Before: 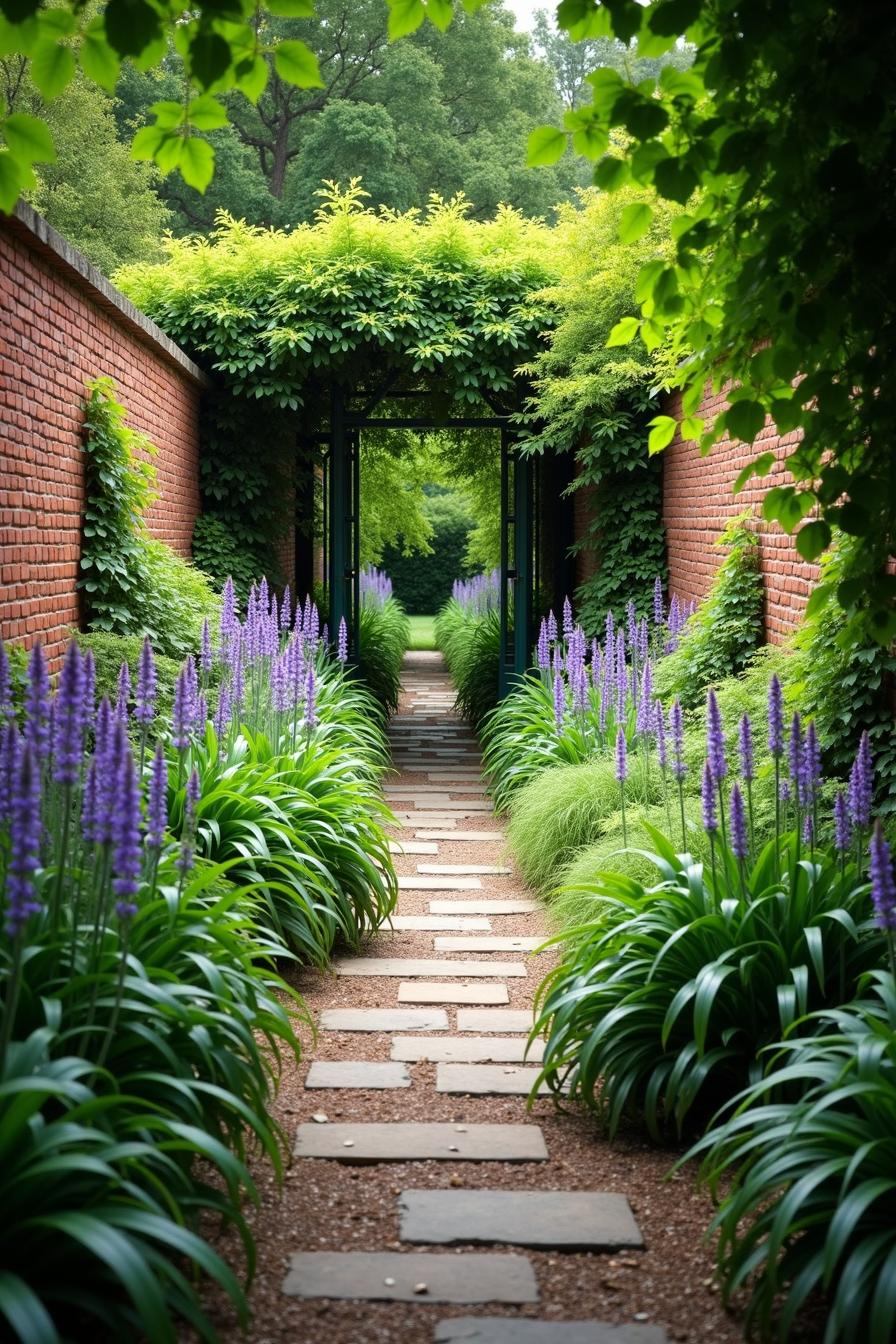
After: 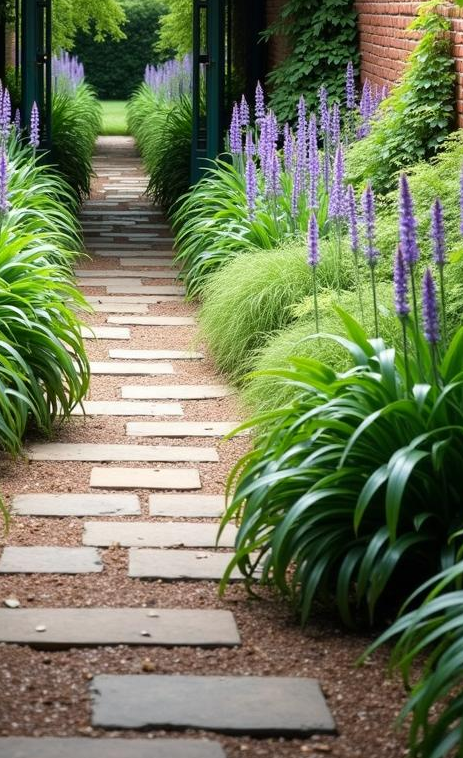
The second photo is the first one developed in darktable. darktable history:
crop: left 34.386%, top 38.369%, right 13.9%, bottom 5.19%
